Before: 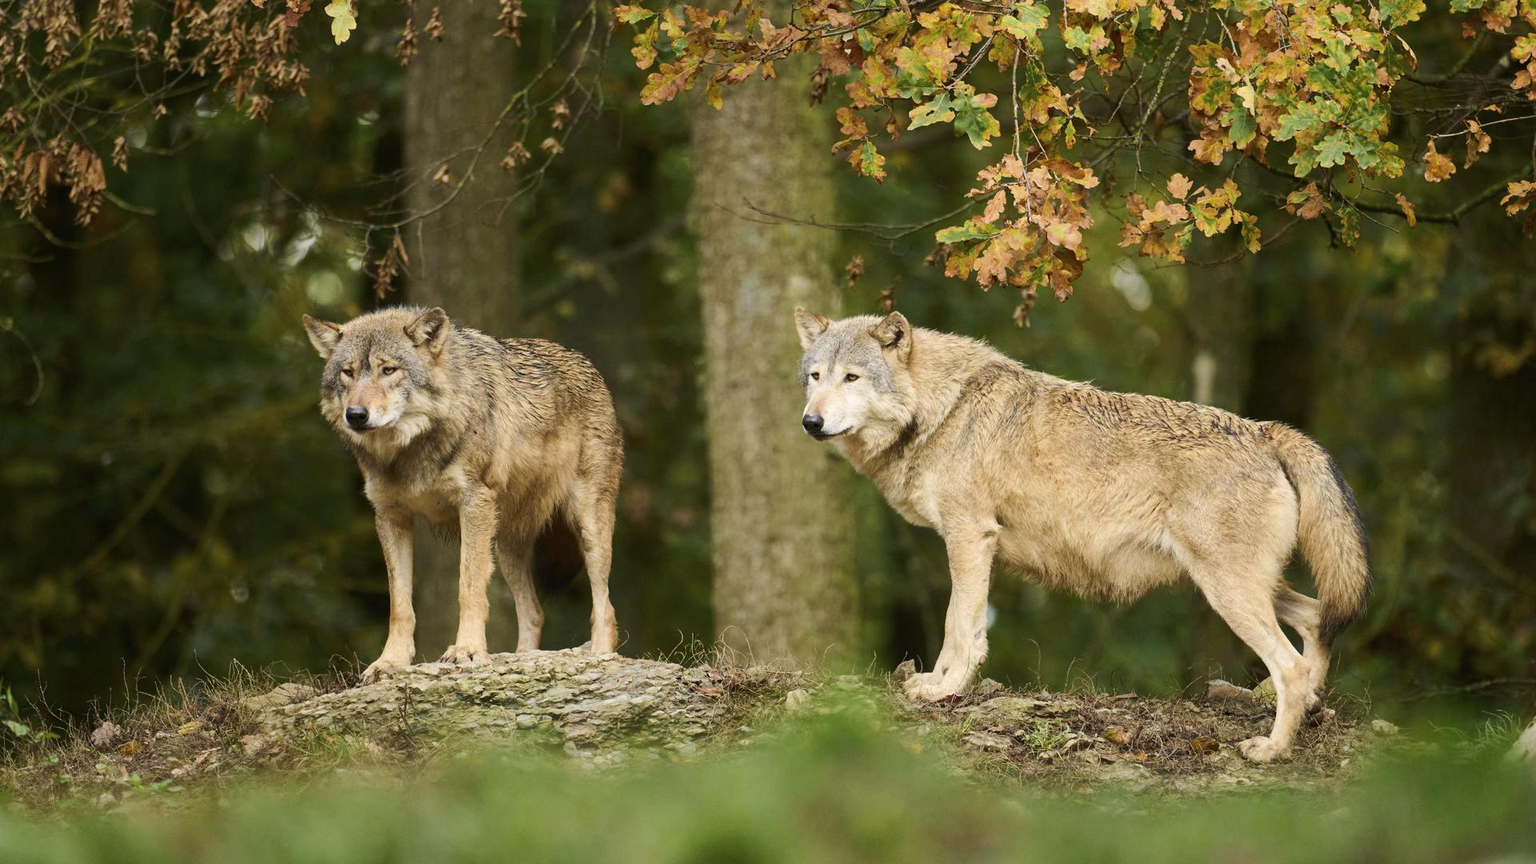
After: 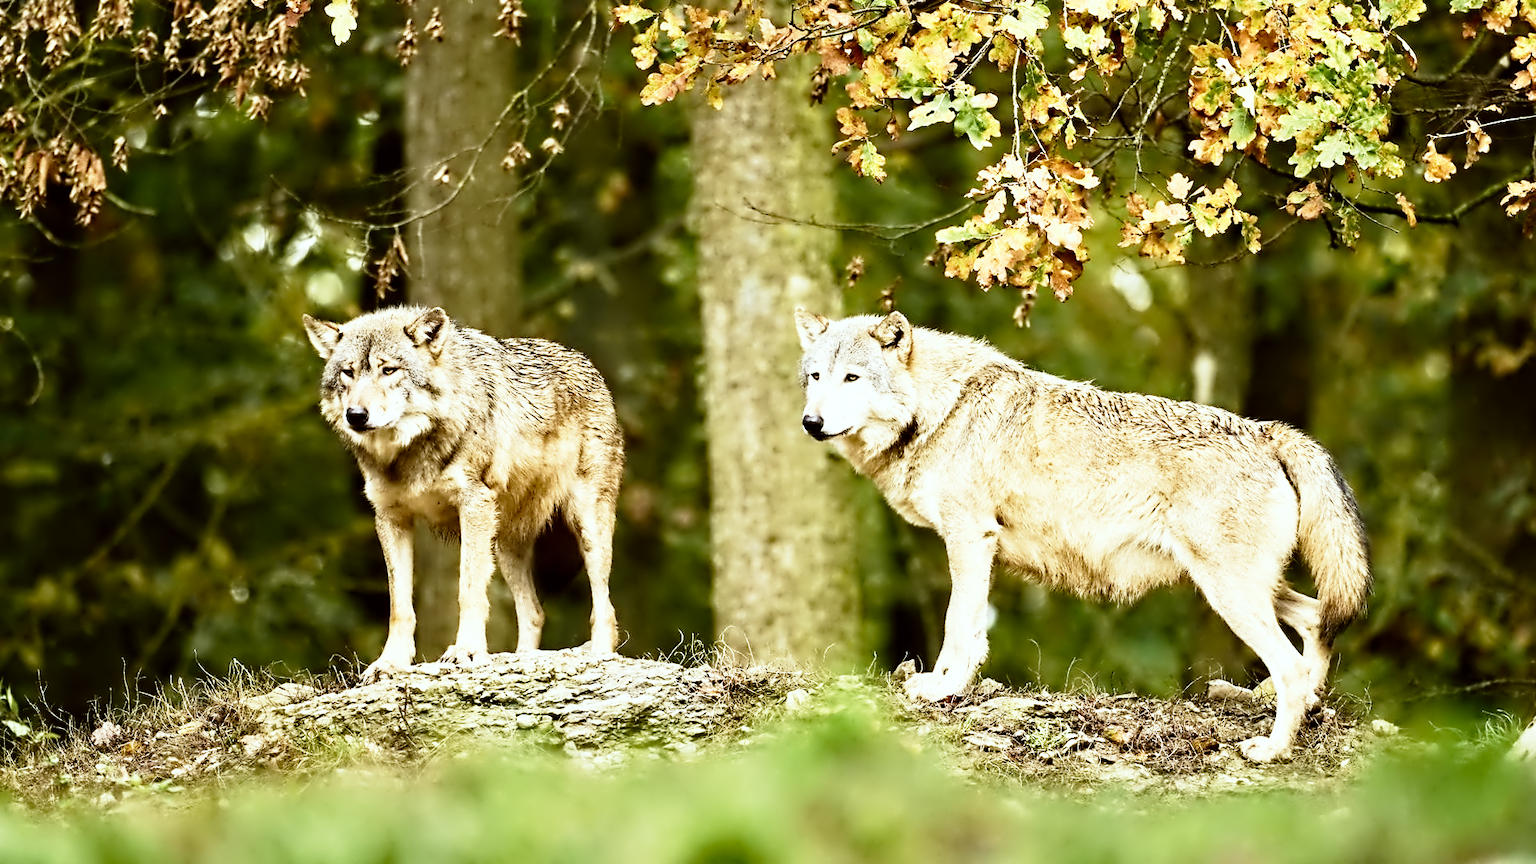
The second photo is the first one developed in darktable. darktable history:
base curve: curves: ch0 [(0, 0) (0.012, 0.01) (0.073, 0.168) (0.31, 0.711) (0.645, 0.957) (1, 1)], preserve colors none
contrast equalizer: y [[0.5, 0.542, 0.583, 0.625, 0.667, 0.708], [0.5 ×6], [0.5 ×6], [0, 0.033, 0.067, 0.1, 0.133, 0.167], [0, 0.05, 0.1, 0.15, 0.2, 0.25]]
color correction: highlights a* -2.95, highlights b* -1.98, shadows a* 2.01, shadows b* 2.85
